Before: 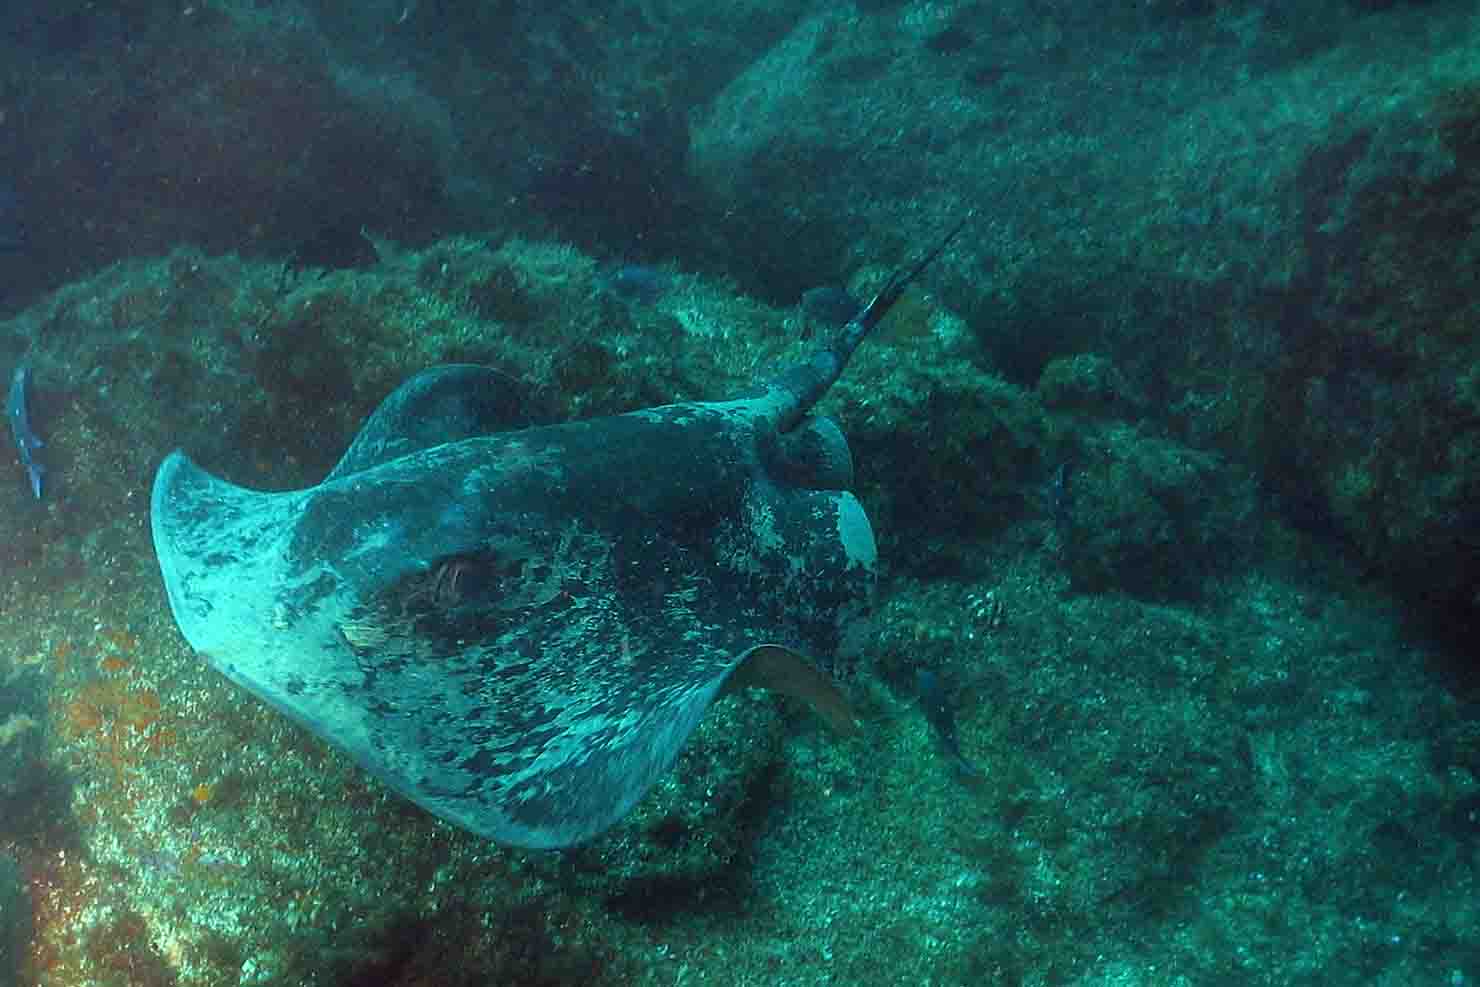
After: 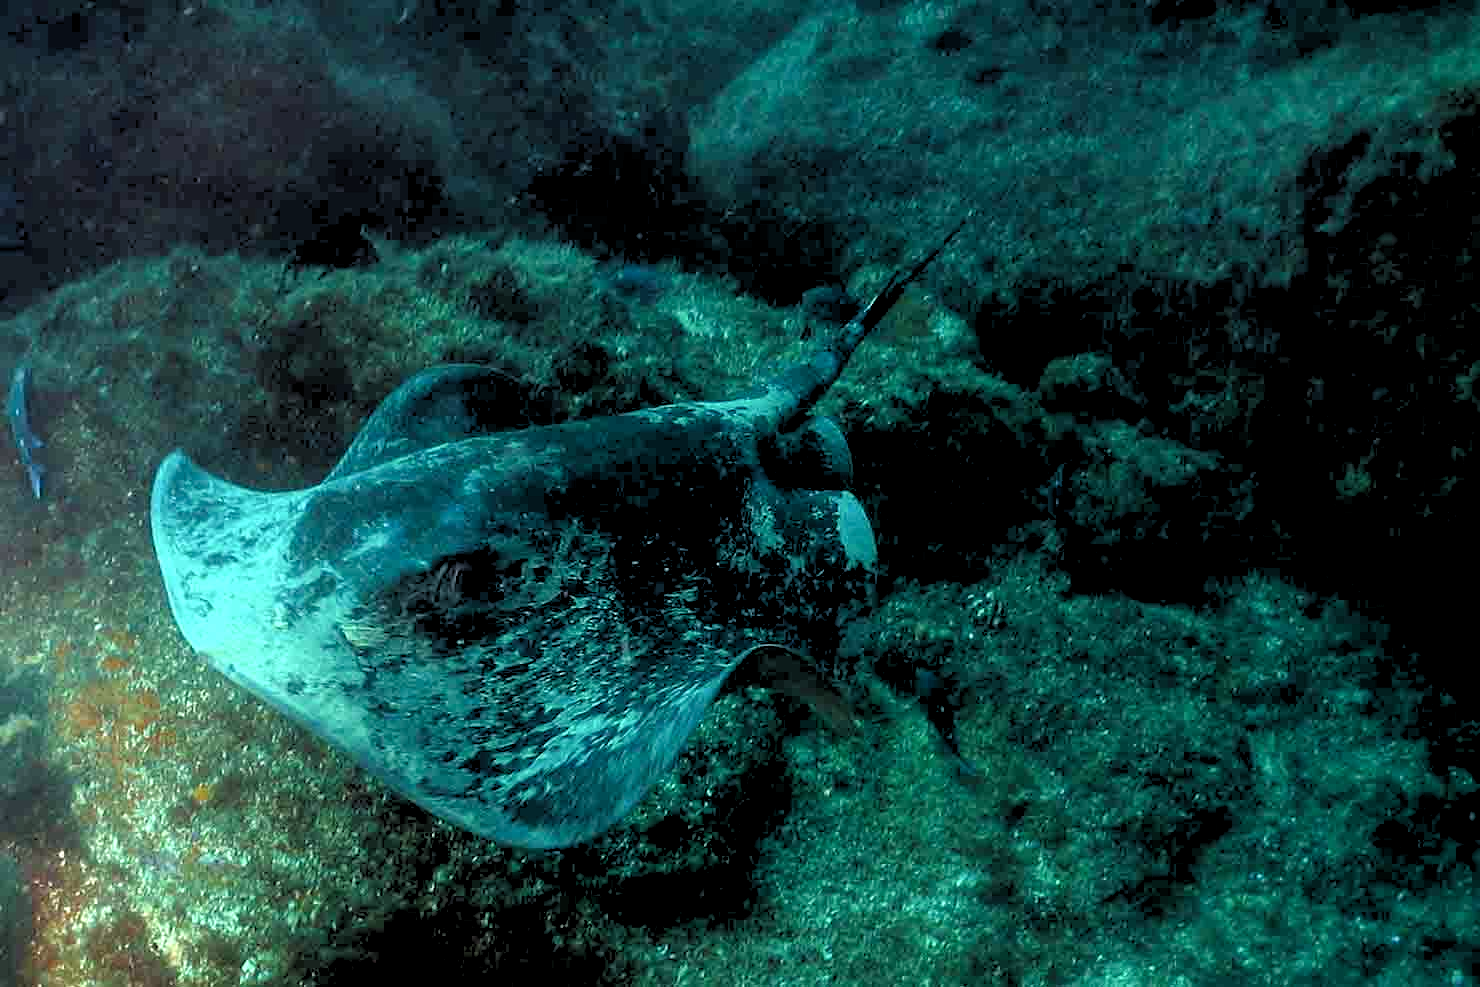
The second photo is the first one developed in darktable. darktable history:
color balance rgb: shadows lift › chroma 1%, shadows lift › hue 28.8°, power › hue 60°, highlights gain › chroma 1%, highlights gain › hue 60°, global offset › luminance 0.25%, perceptual saturation grading › highlights -20%, perceptual saturation grading › shadows 20%, perceptual brilliance grading › highlights 5%, perceptual brilliance grading › shadows -10%, global vibrance 19.67%
rgb levels: levels [[0.029, 0.461, 0.922], [0, 0.5, 1], [0, 0.5, 1]]
